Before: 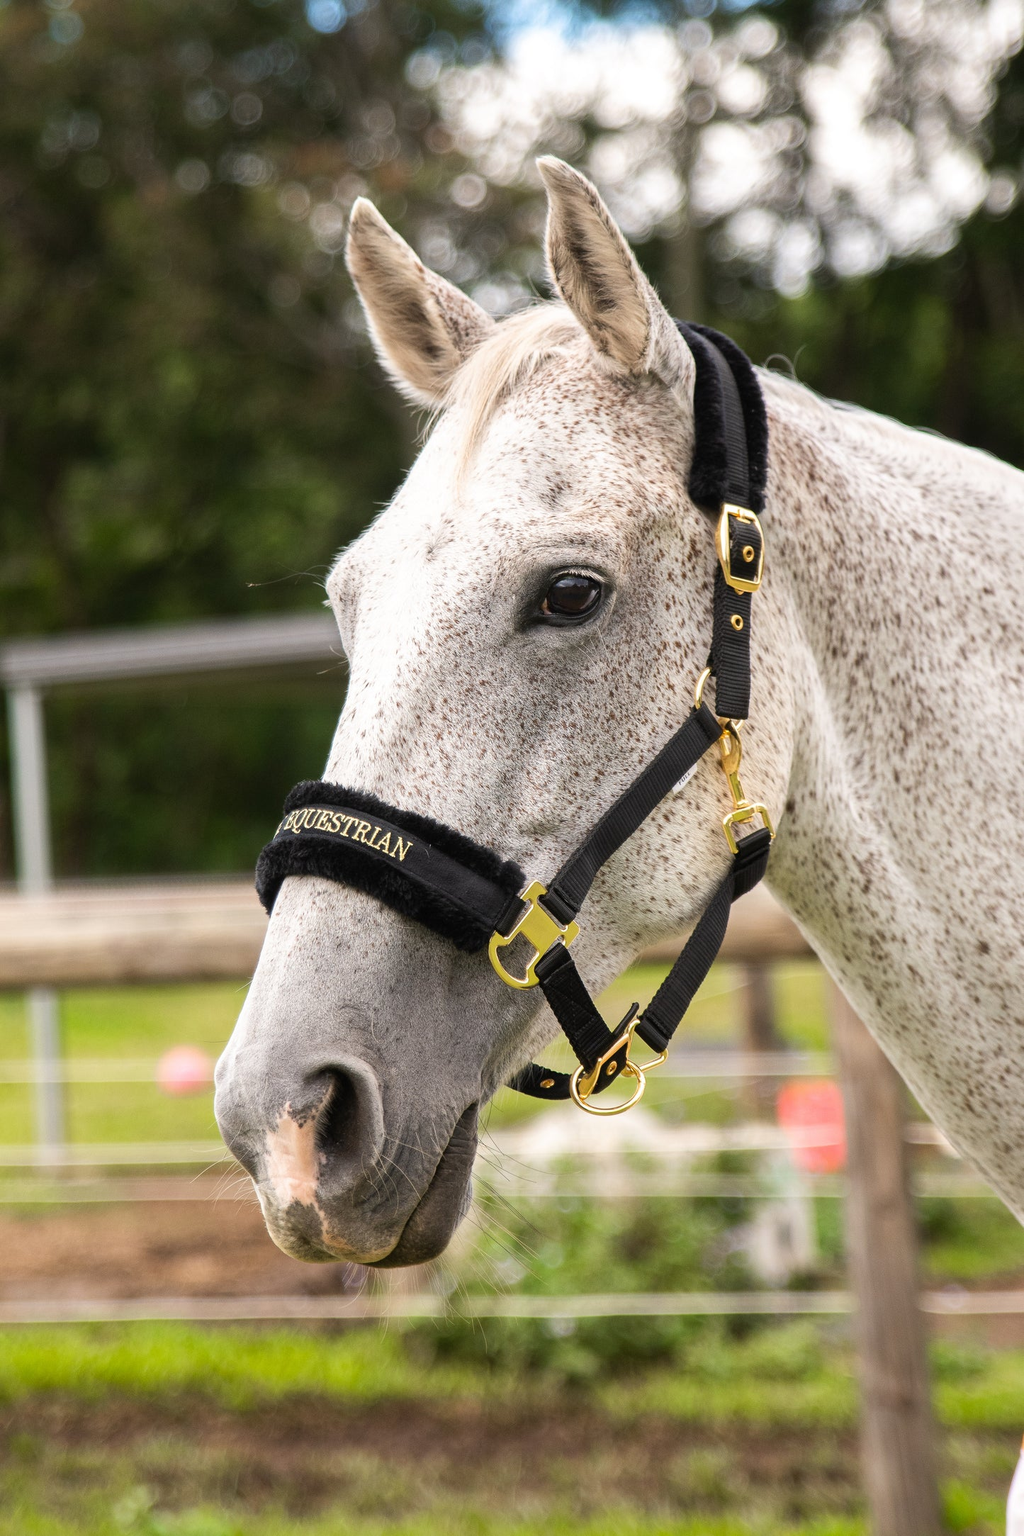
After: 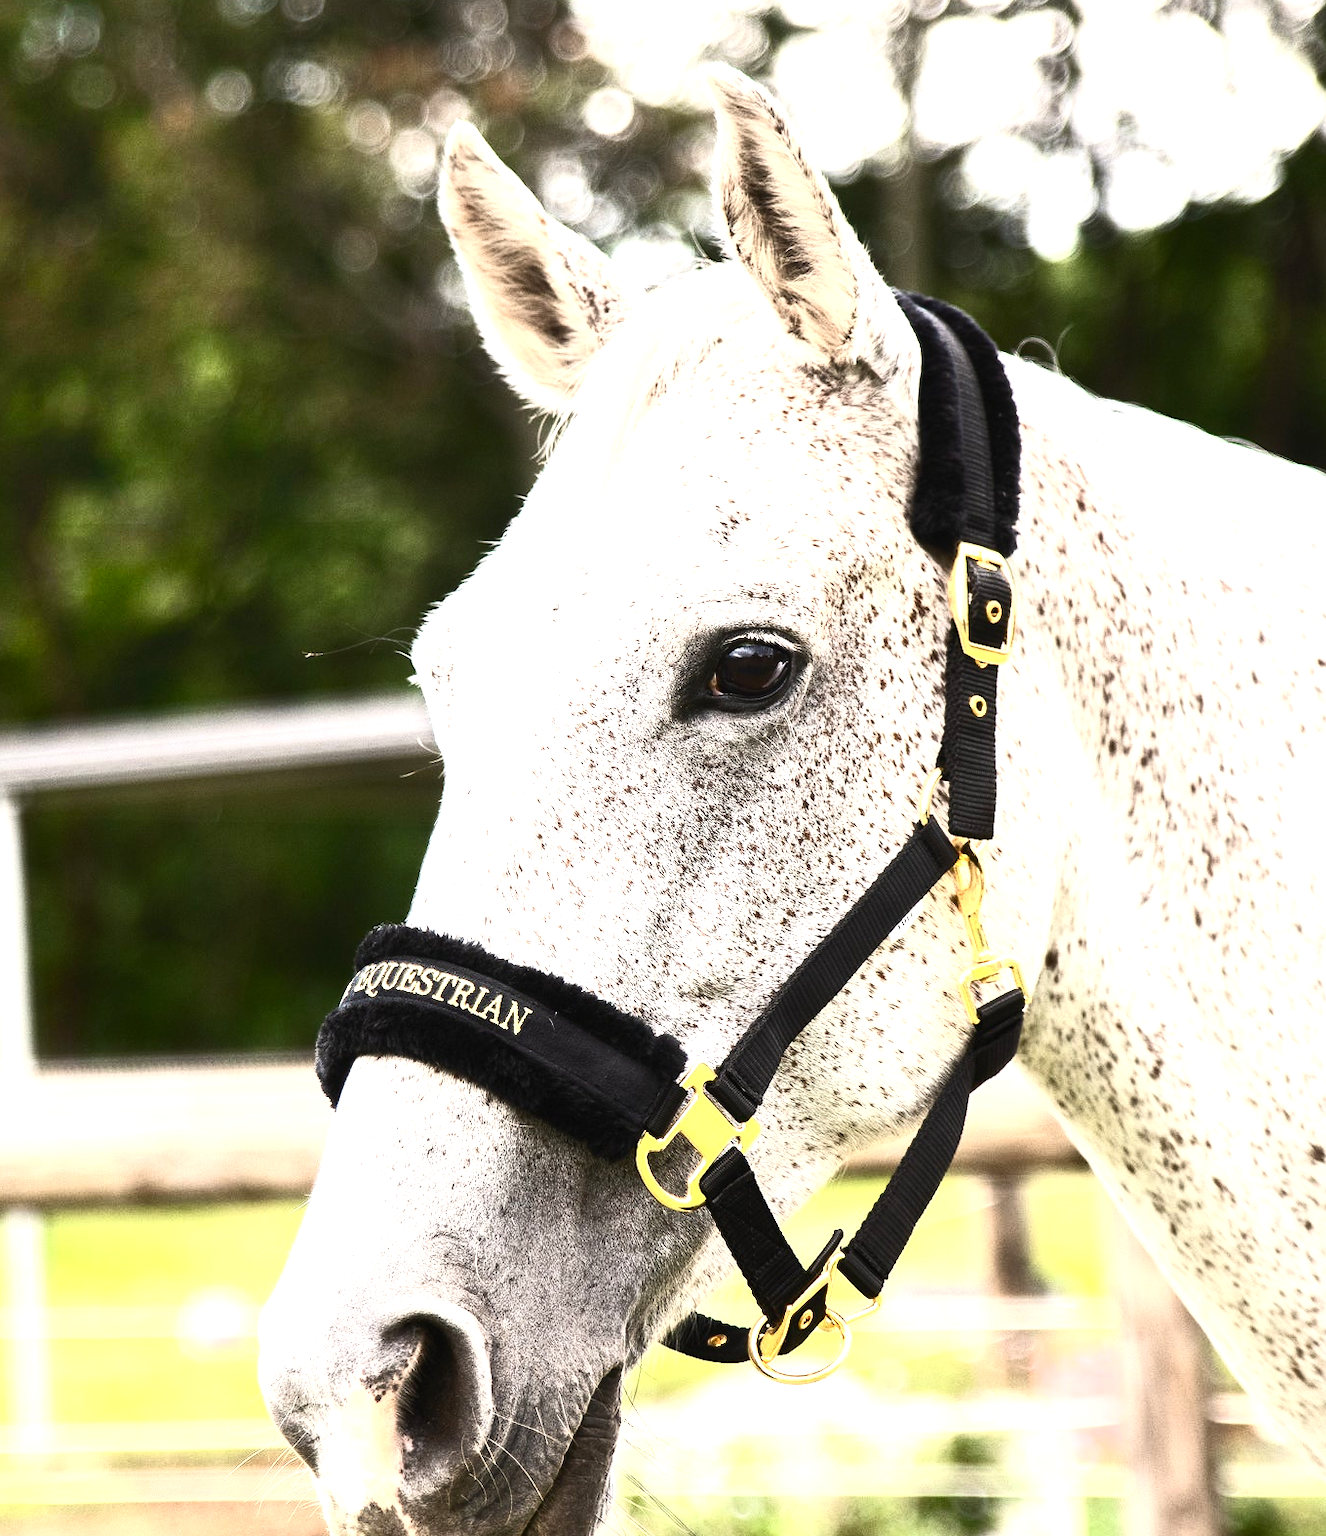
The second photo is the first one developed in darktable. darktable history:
shadows and highlights: radius 113.04, shadows 50.92, white point adjustment 9.11, highlights -4.45, highlights color adjustment 89.62%, soften with gaussian
contrast brightness saturation: contrast 0.623, brightness 0.334, saturation 0.139
crop: left 2.598%, top 7.139%, right 3.23%, bottom 20.157%
